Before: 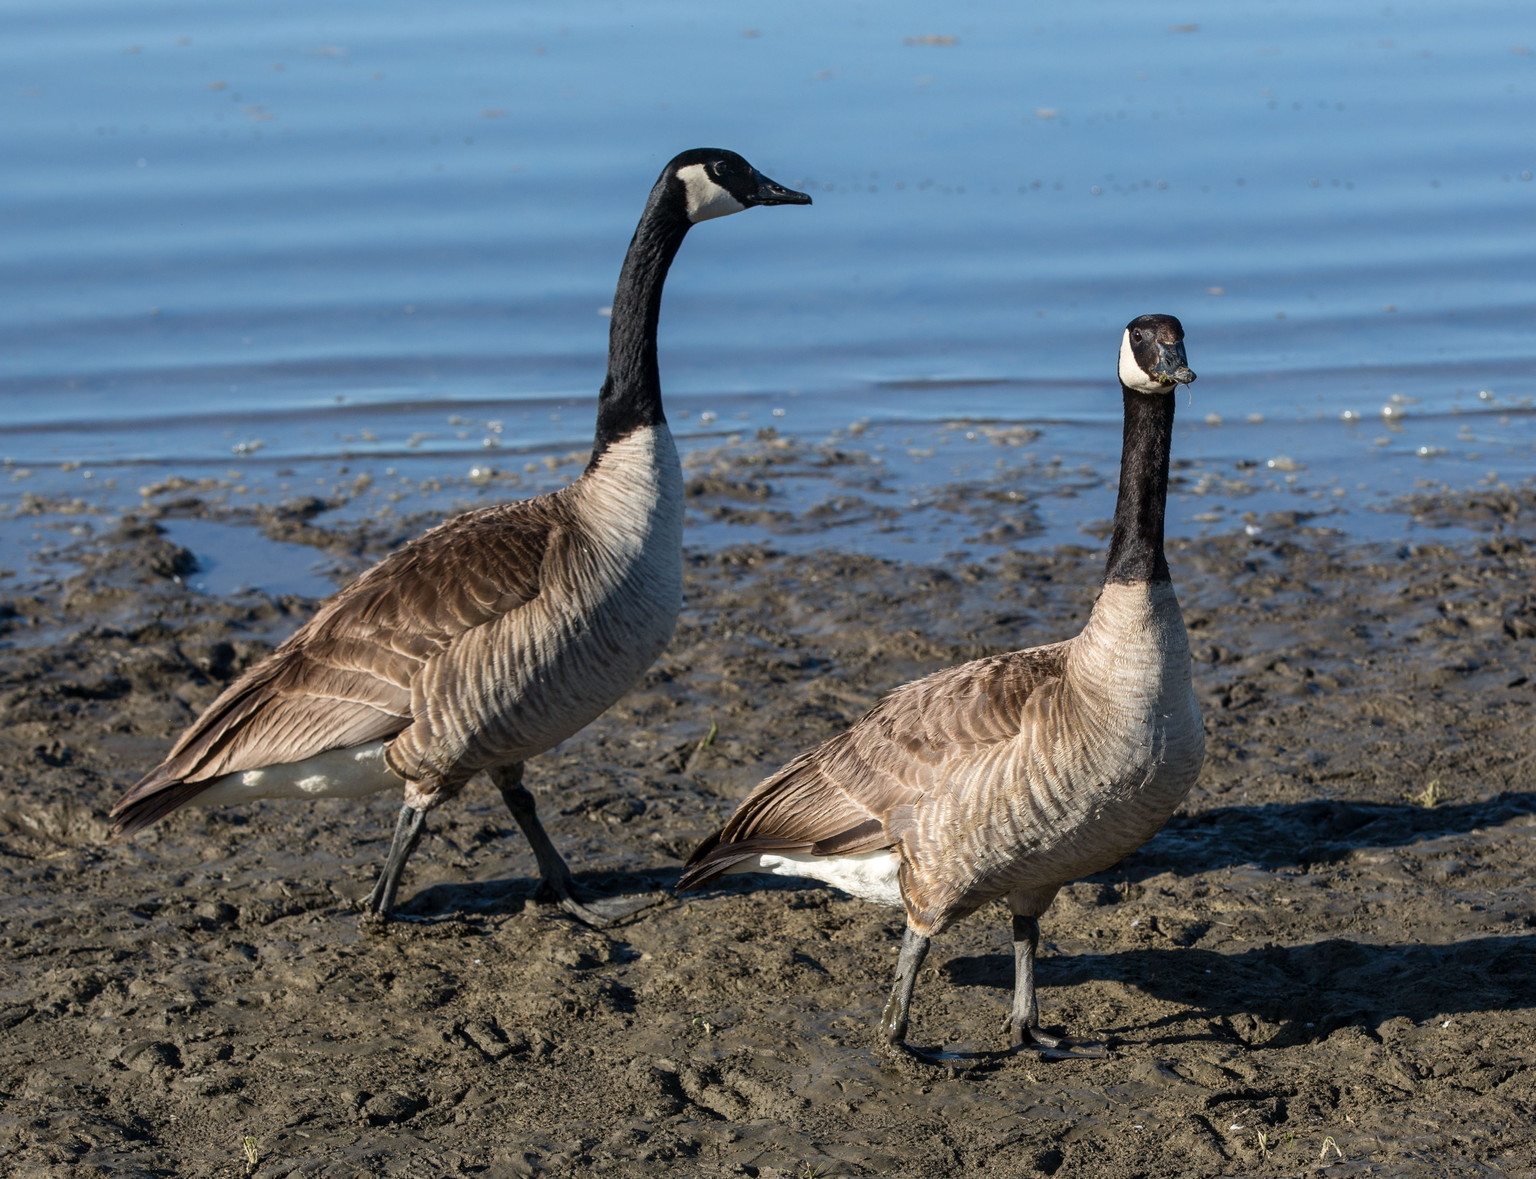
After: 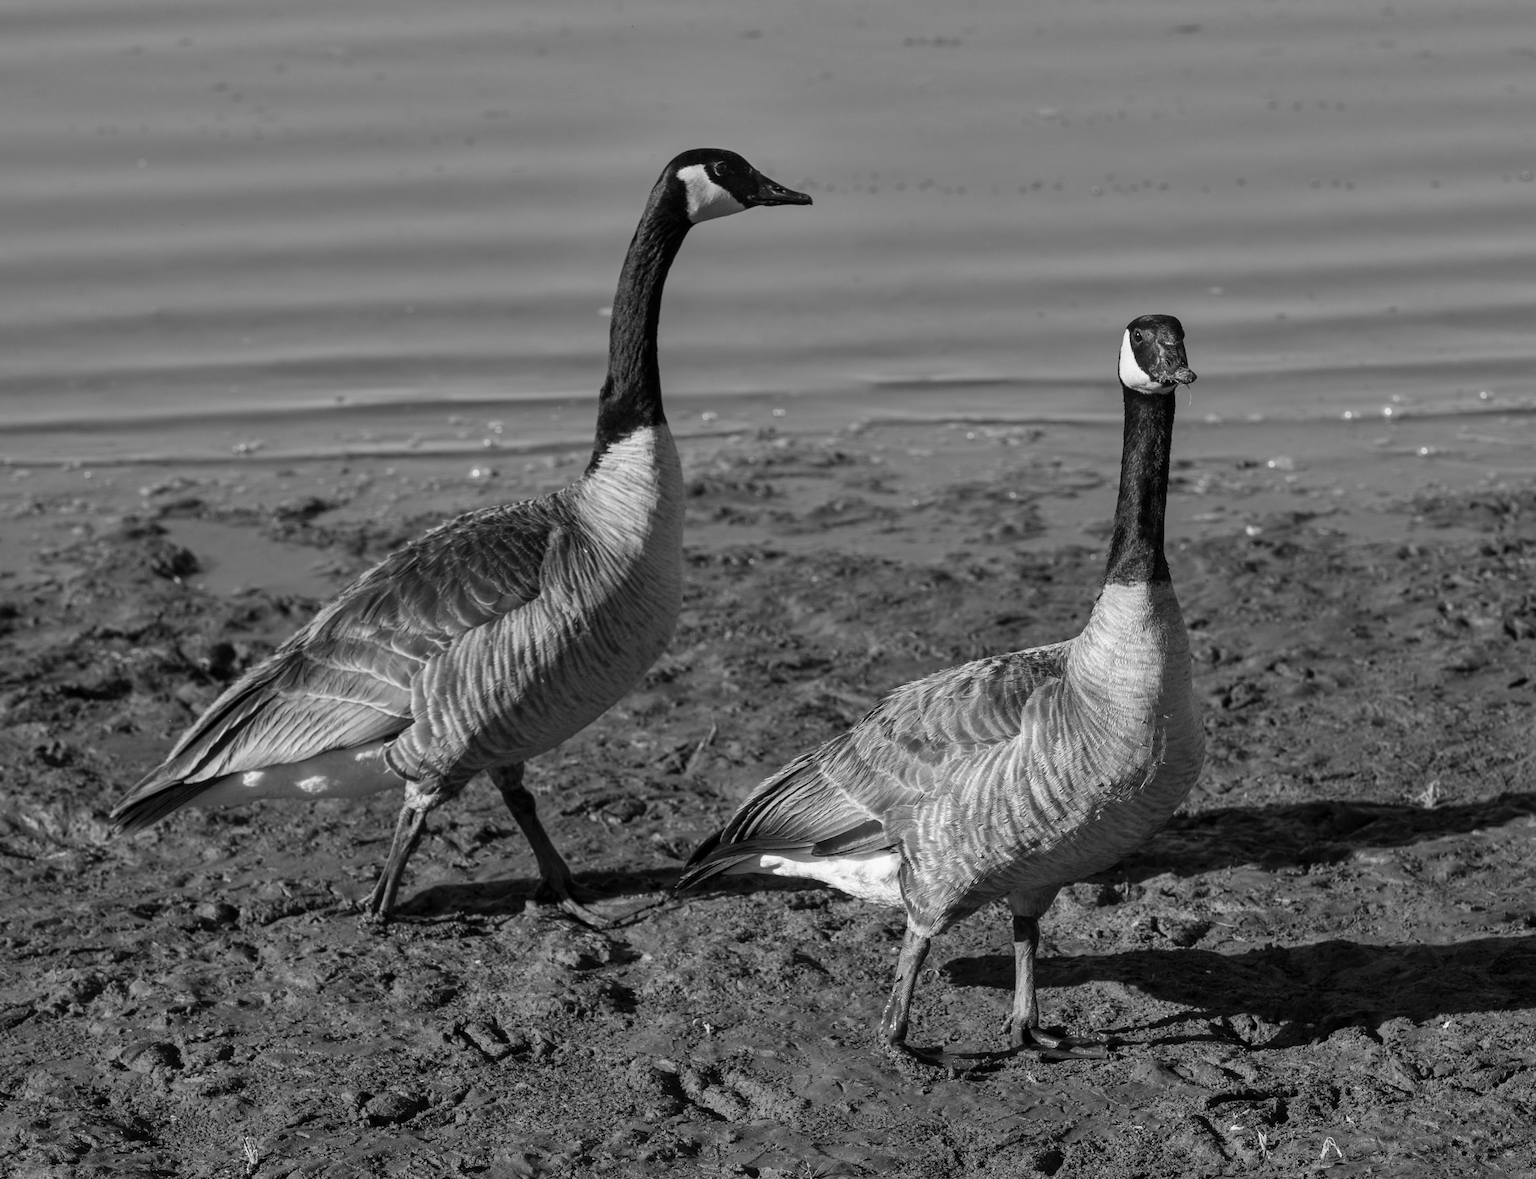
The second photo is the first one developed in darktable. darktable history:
monochrome: a -35.87, b 49.73, size 1.7
shadows and highlights: shadows 24.5, highlights -78.15, soften with gaussian
